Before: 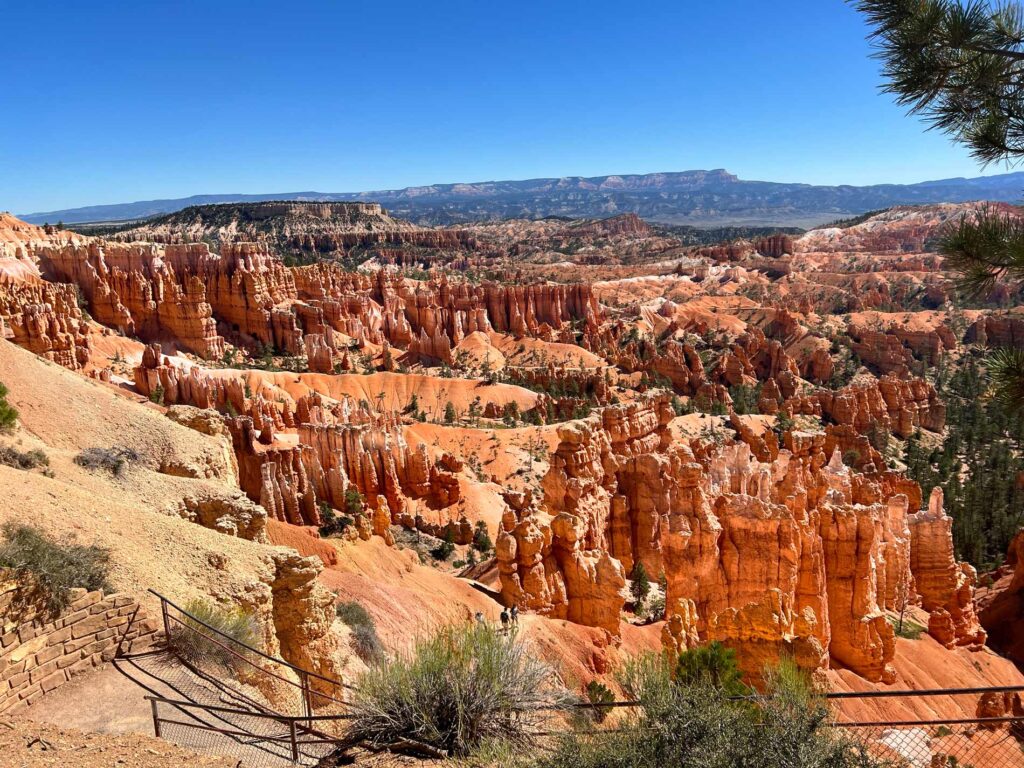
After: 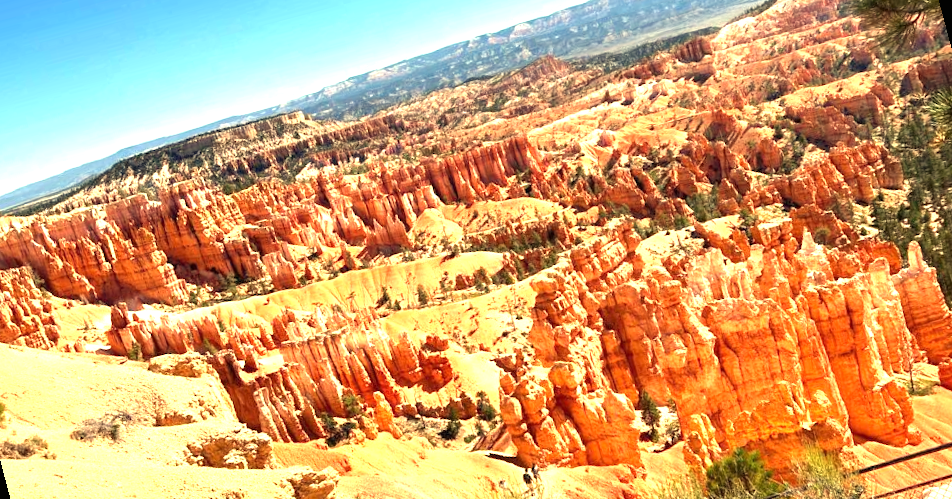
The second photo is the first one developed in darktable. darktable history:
rotate and perspective: rotation -14.8°, crop left 0.1, crop right 0.903, crop top 0.25, crop bottom 0.748
exposure: black level correction 0, exposure 1.45 EV, compensate exposure bias true, compensate highlight preservation false
white balance: red 1.08, blue 0.791
